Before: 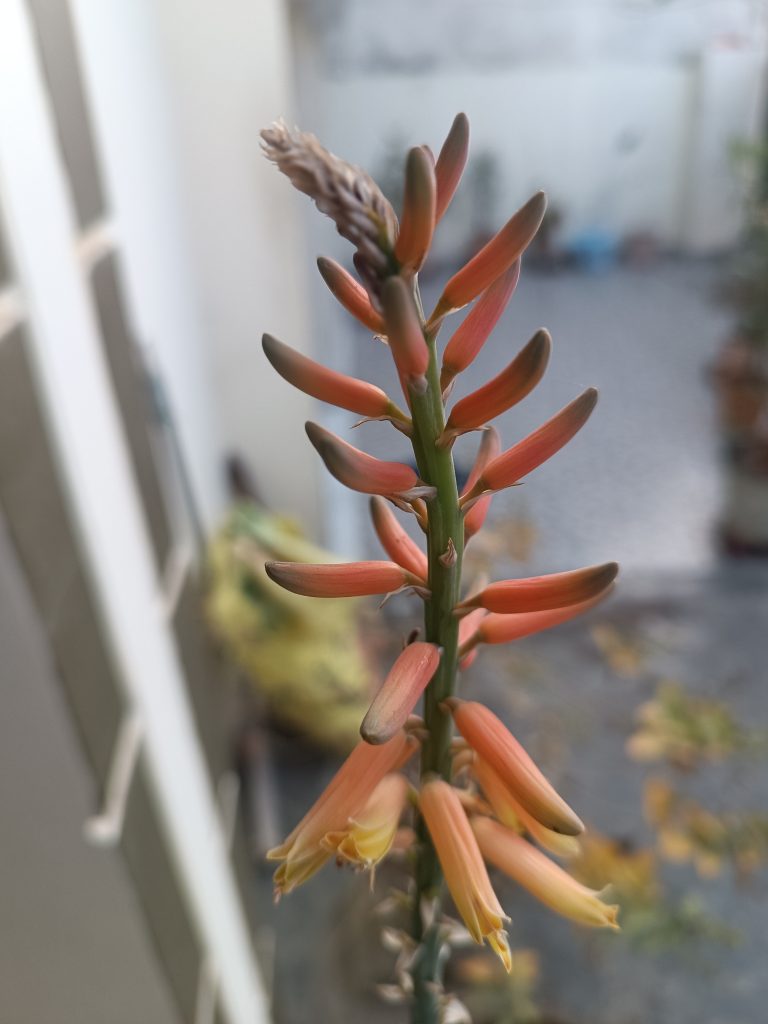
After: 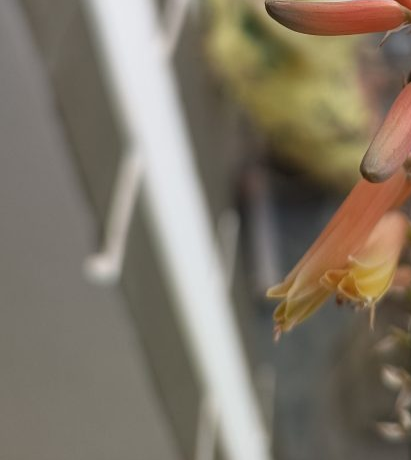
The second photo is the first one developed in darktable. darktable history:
crop and rotate: top 54.919%, right 46.377%, bottom 0.112%
